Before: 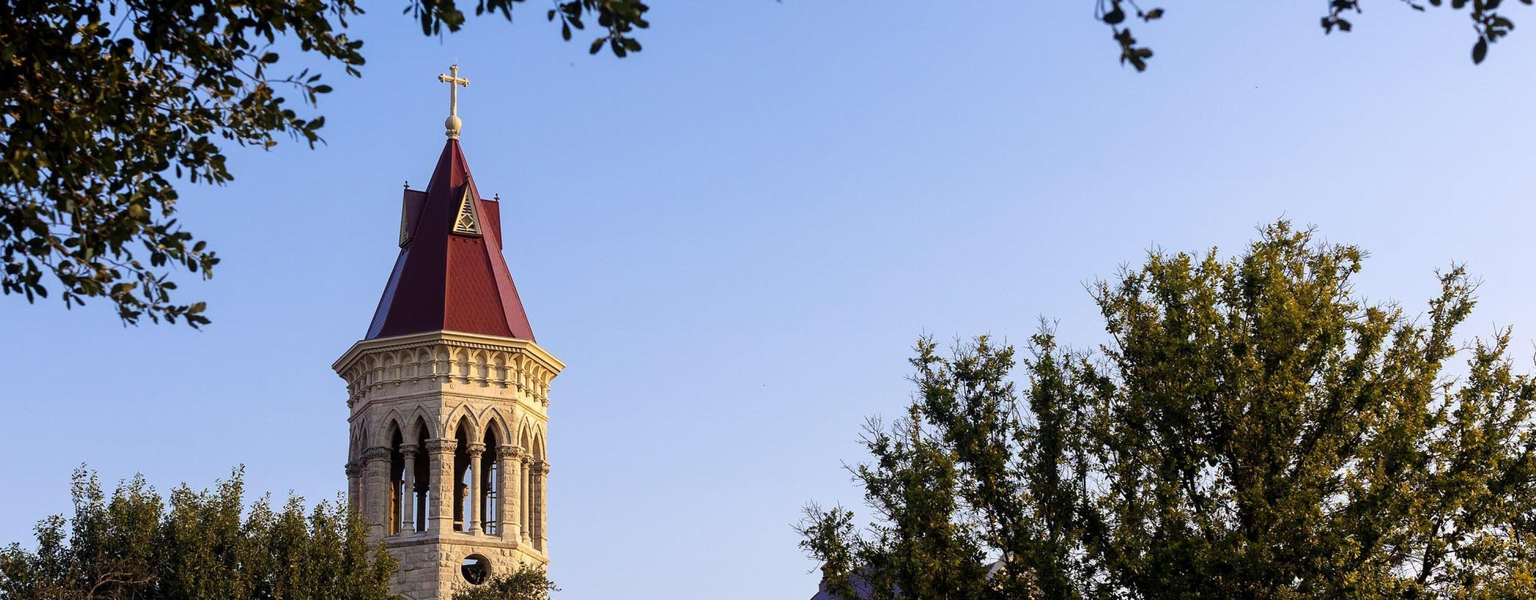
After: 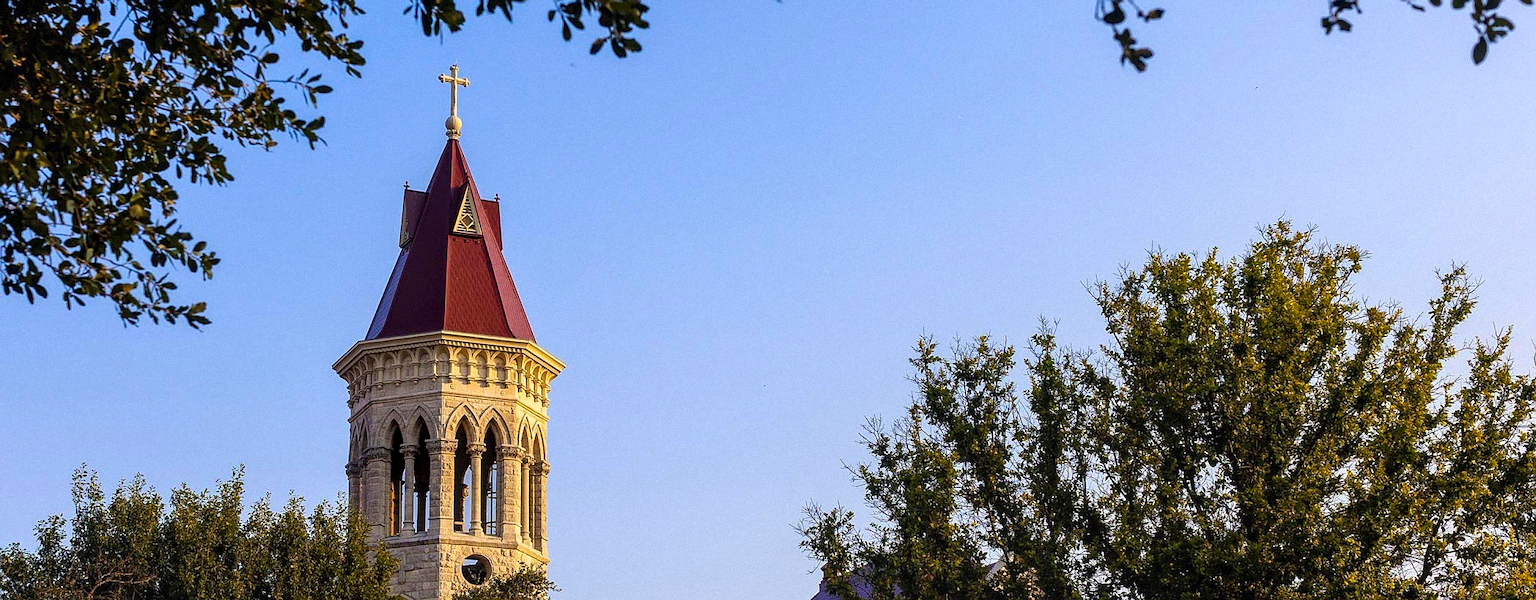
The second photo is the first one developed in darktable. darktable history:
tone equalizer: on, module defaults
grain: mid-tones bias 0%
color balance rgb: global vibrance 42.74%
sharpen: on, module defaults
local contrast: on, module defaults
